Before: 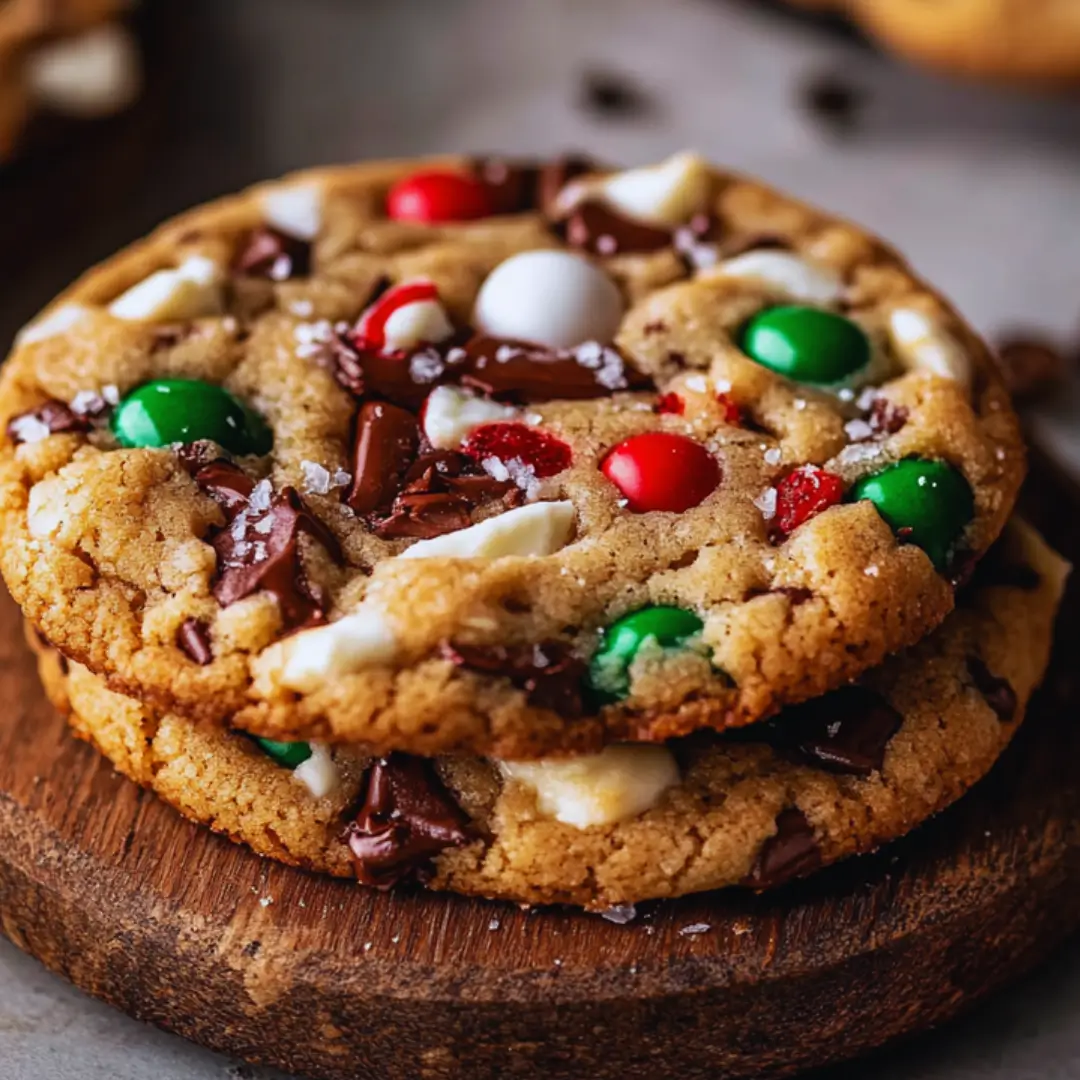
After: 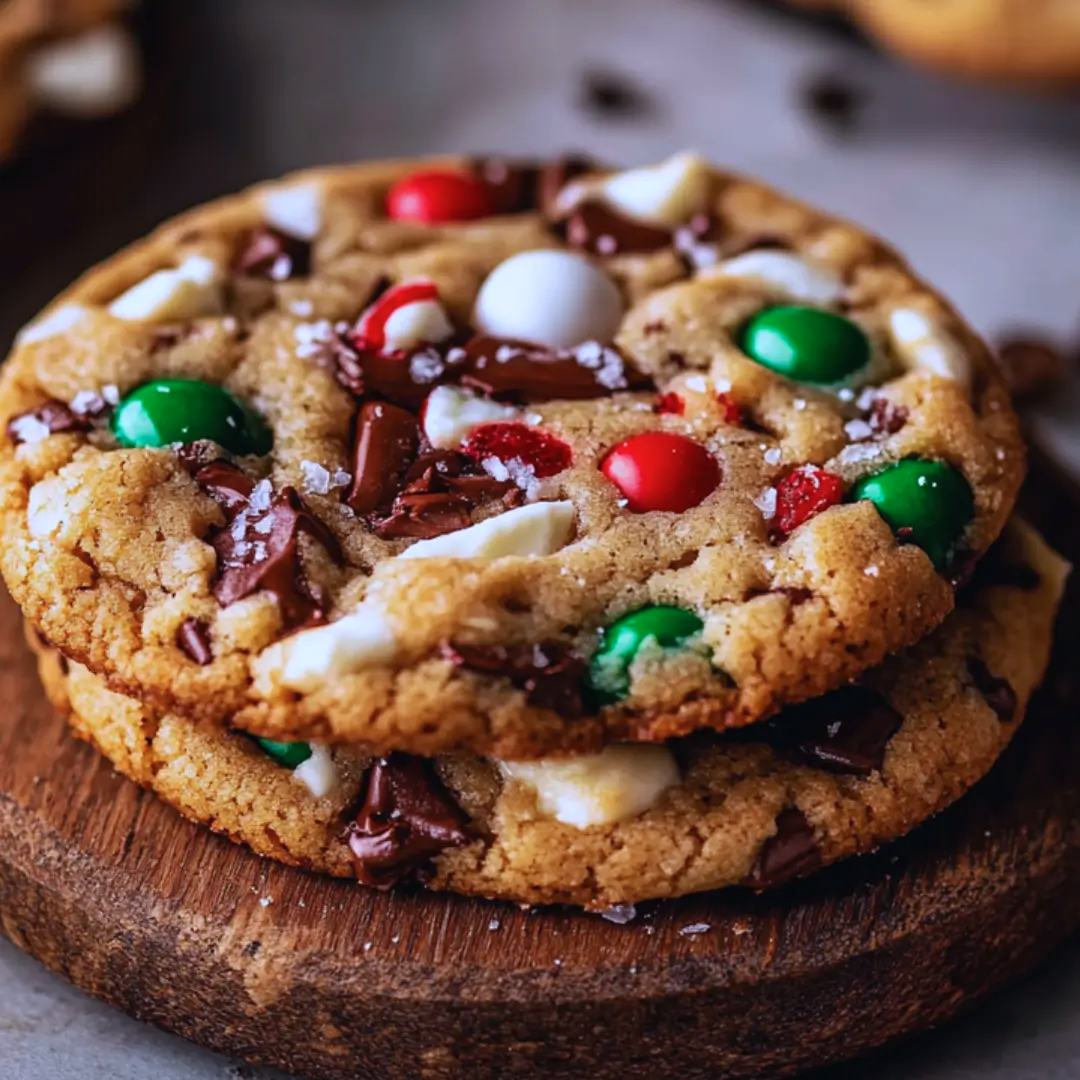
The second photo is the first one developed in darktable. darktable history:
color calibration: illuminant as shot in camera, x 0.37, y 0.382, temperature 4320.49 K
